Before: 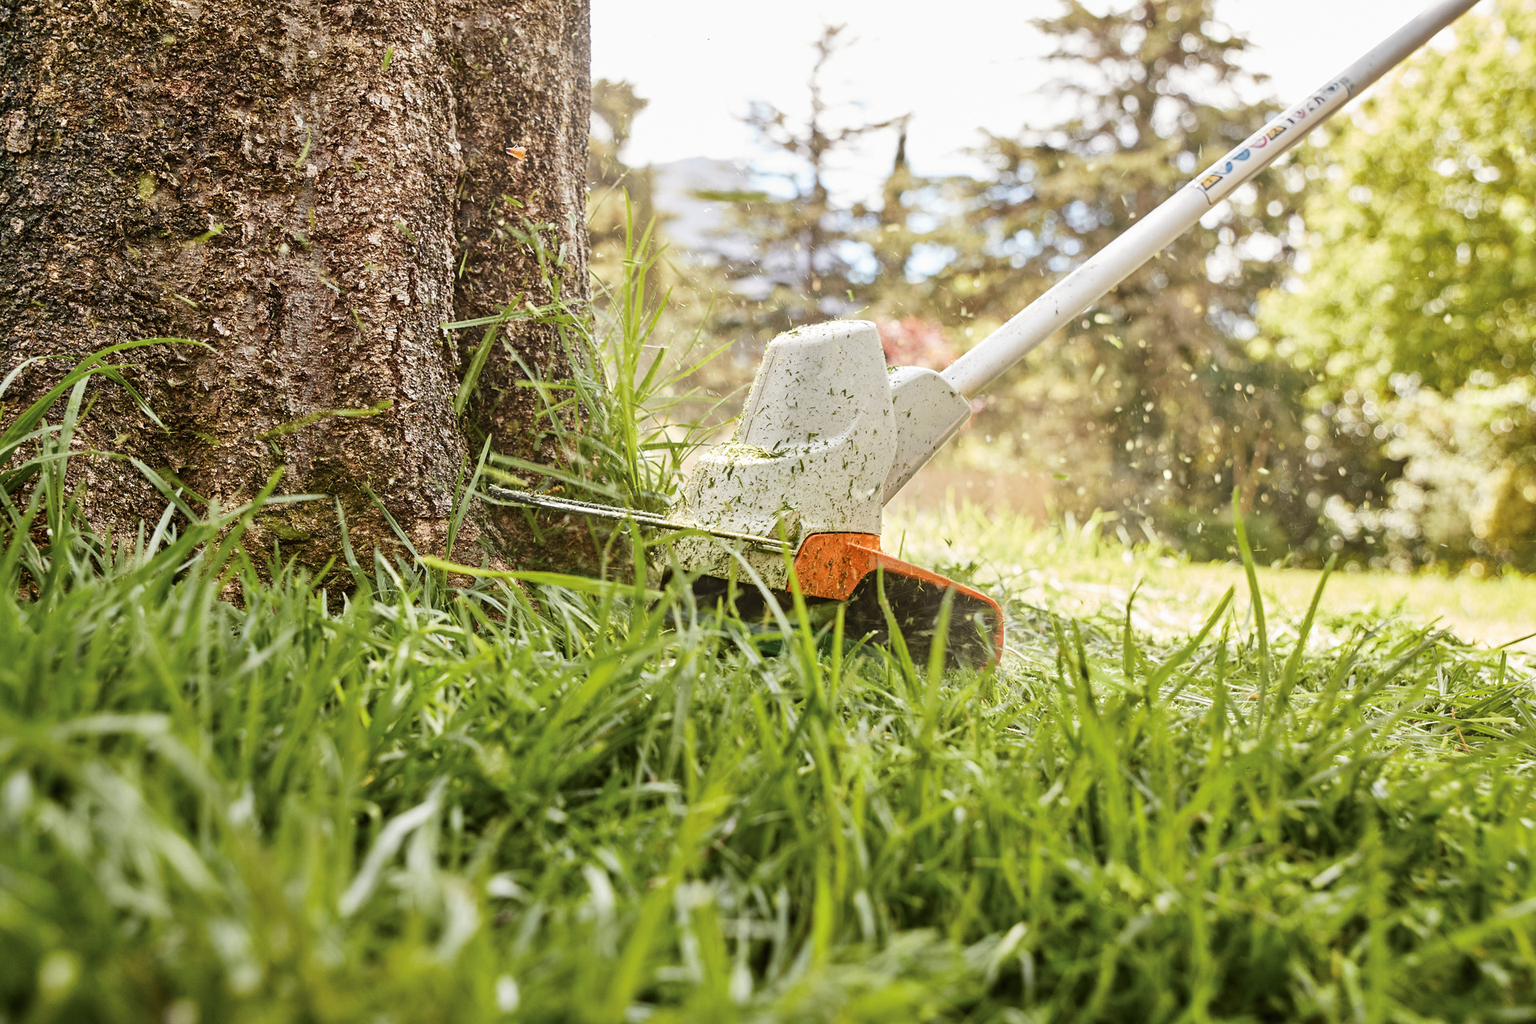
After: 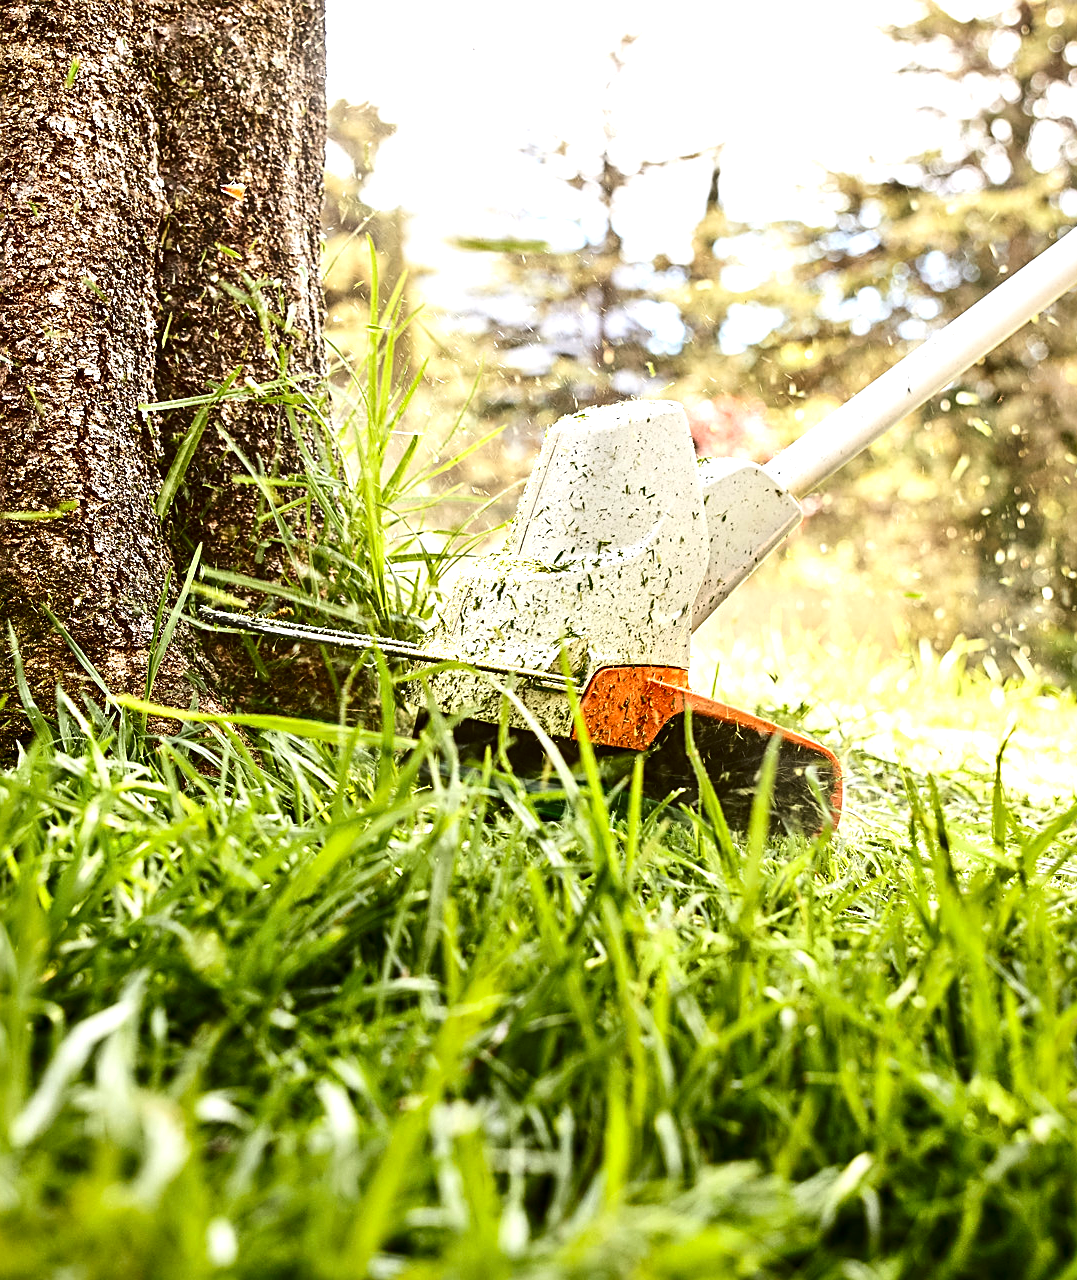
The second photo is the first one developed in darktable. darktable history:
crop: left 21.497%, right 22.401%
contrast brightness saturation: contrast 0.185, brightness -0.225, saturation 0.116
exposure: black level correction 0, exposure 0.702 EV, compensate exposure bias true, compensate highlight preservation false
sharpen: on, module defaults
